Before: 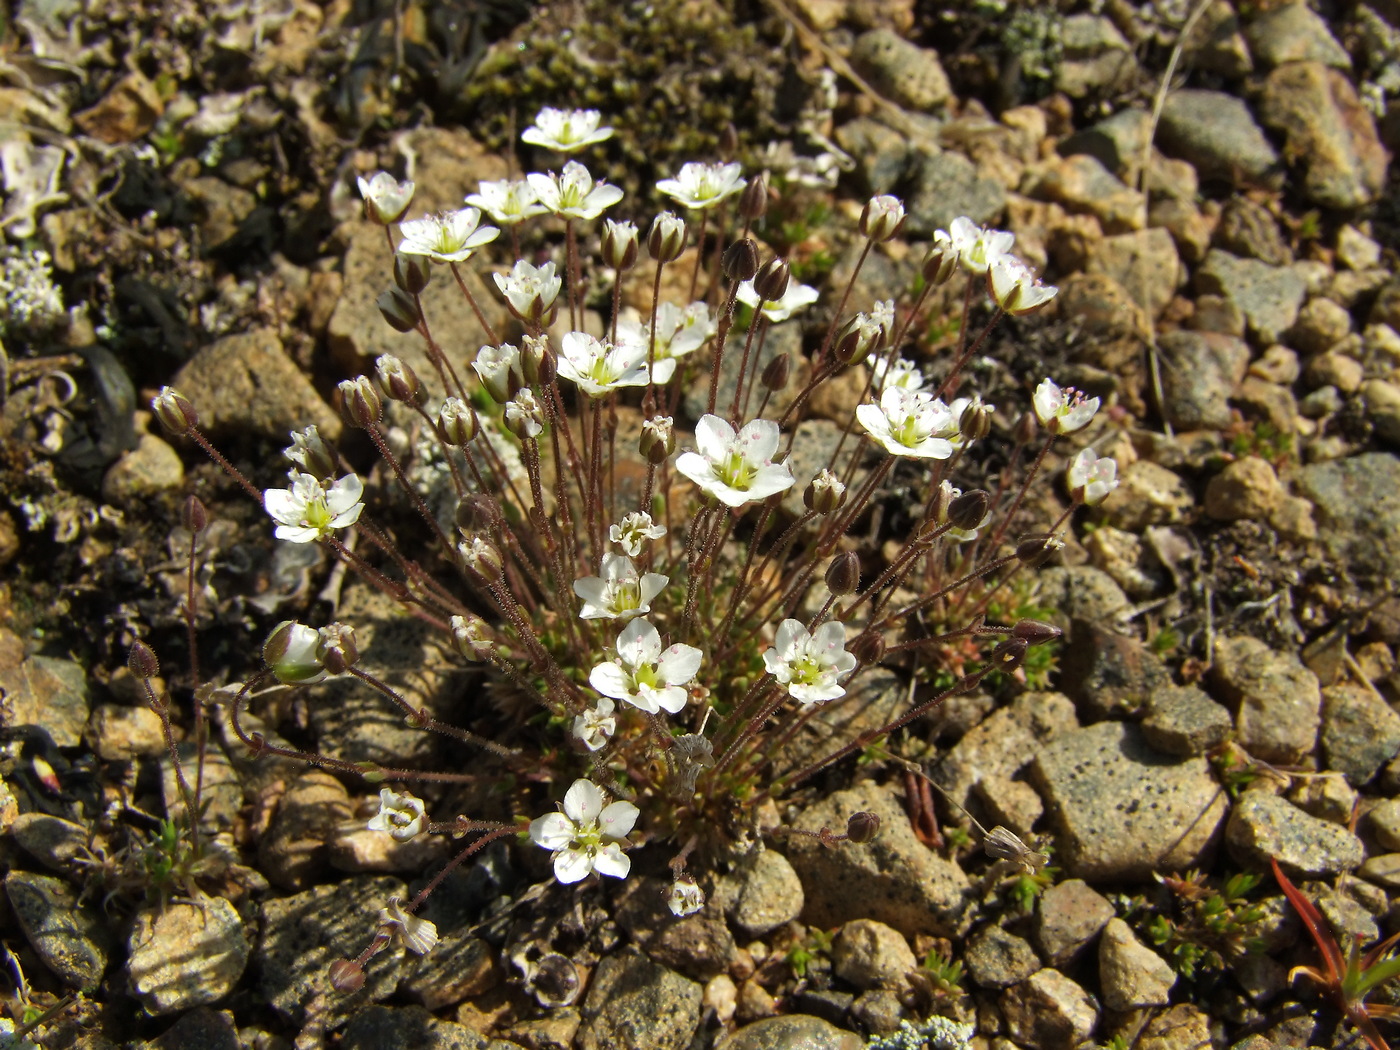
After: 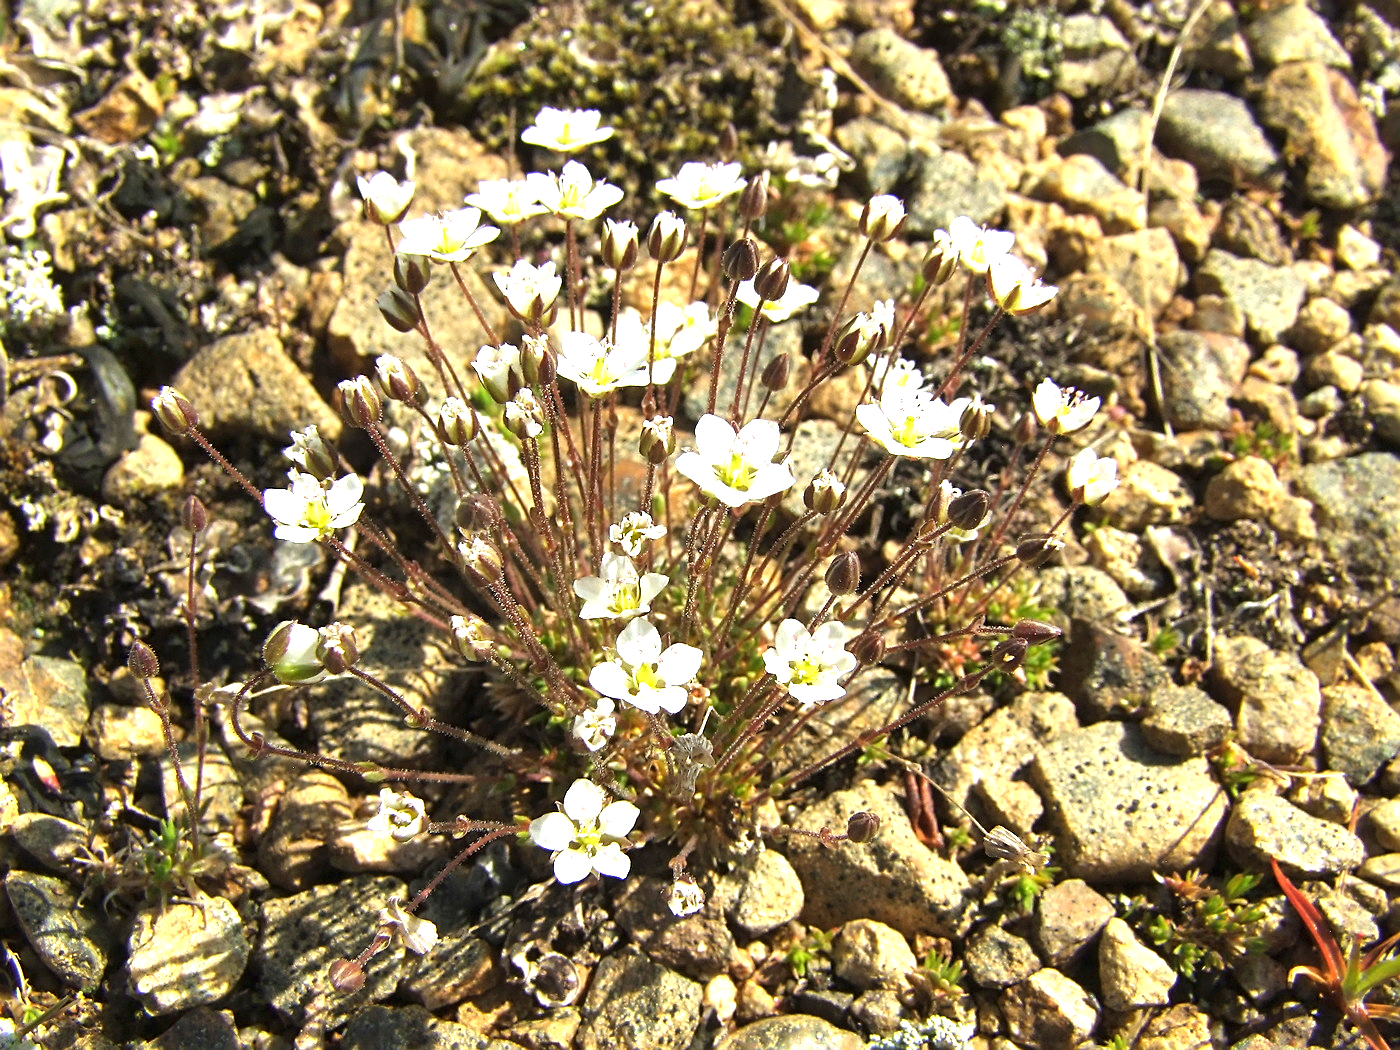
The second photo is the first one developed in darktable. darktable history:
exposure: black level correction 0, exposure 1.368 EV, compensate highlight preservation false
sharpen: on, module defaults
